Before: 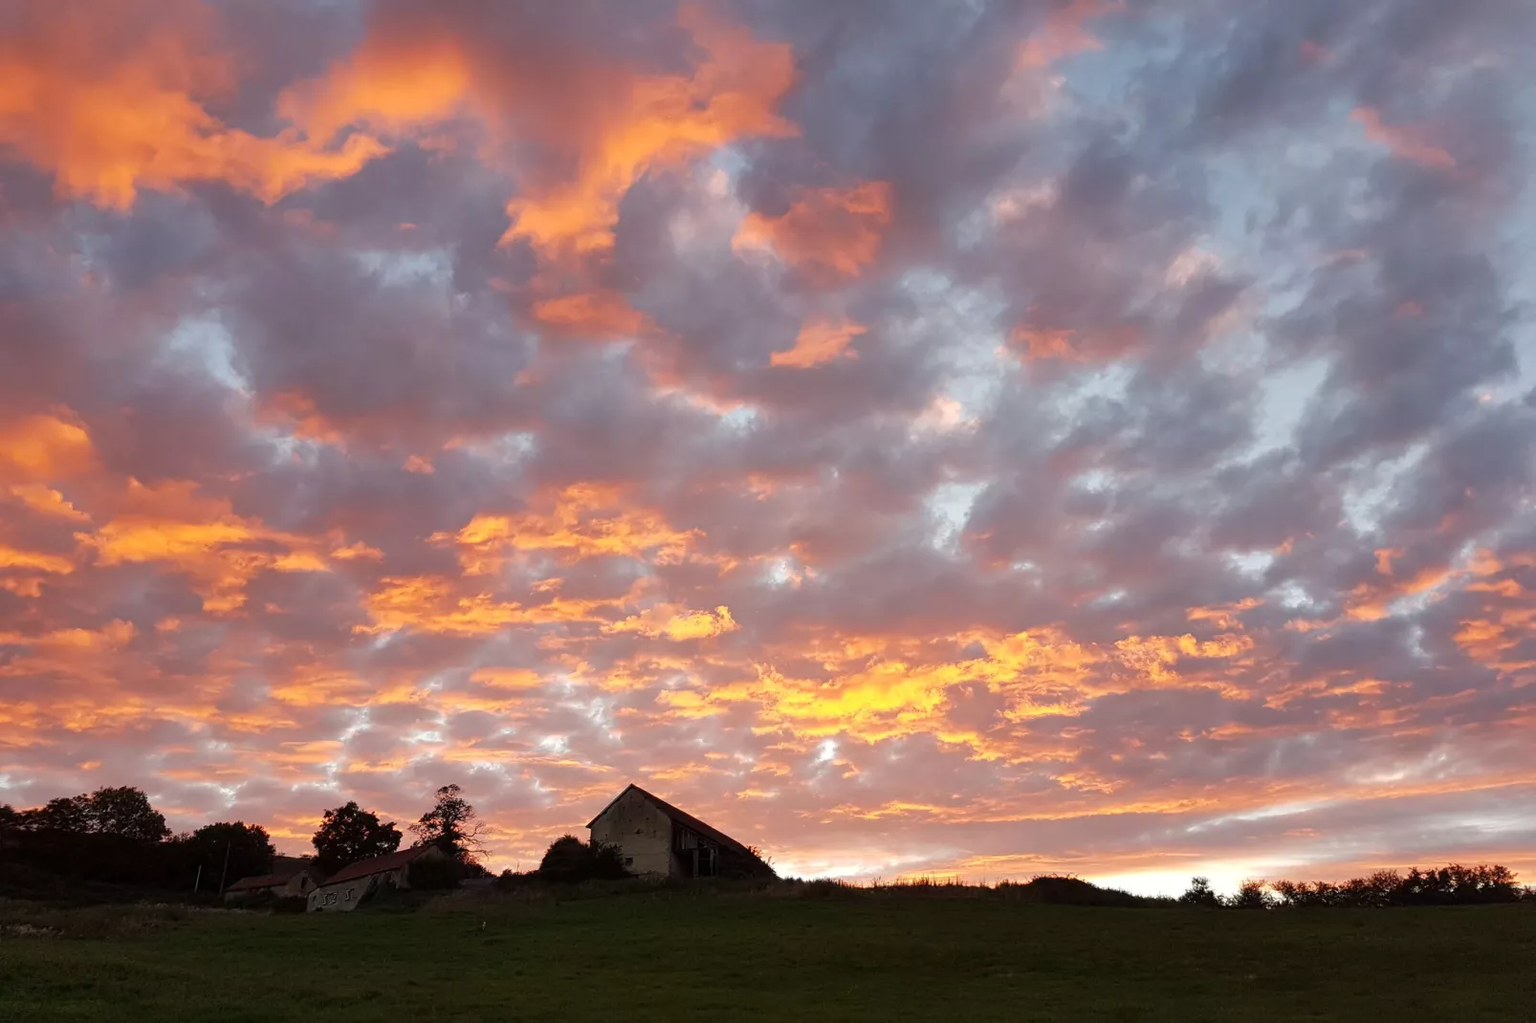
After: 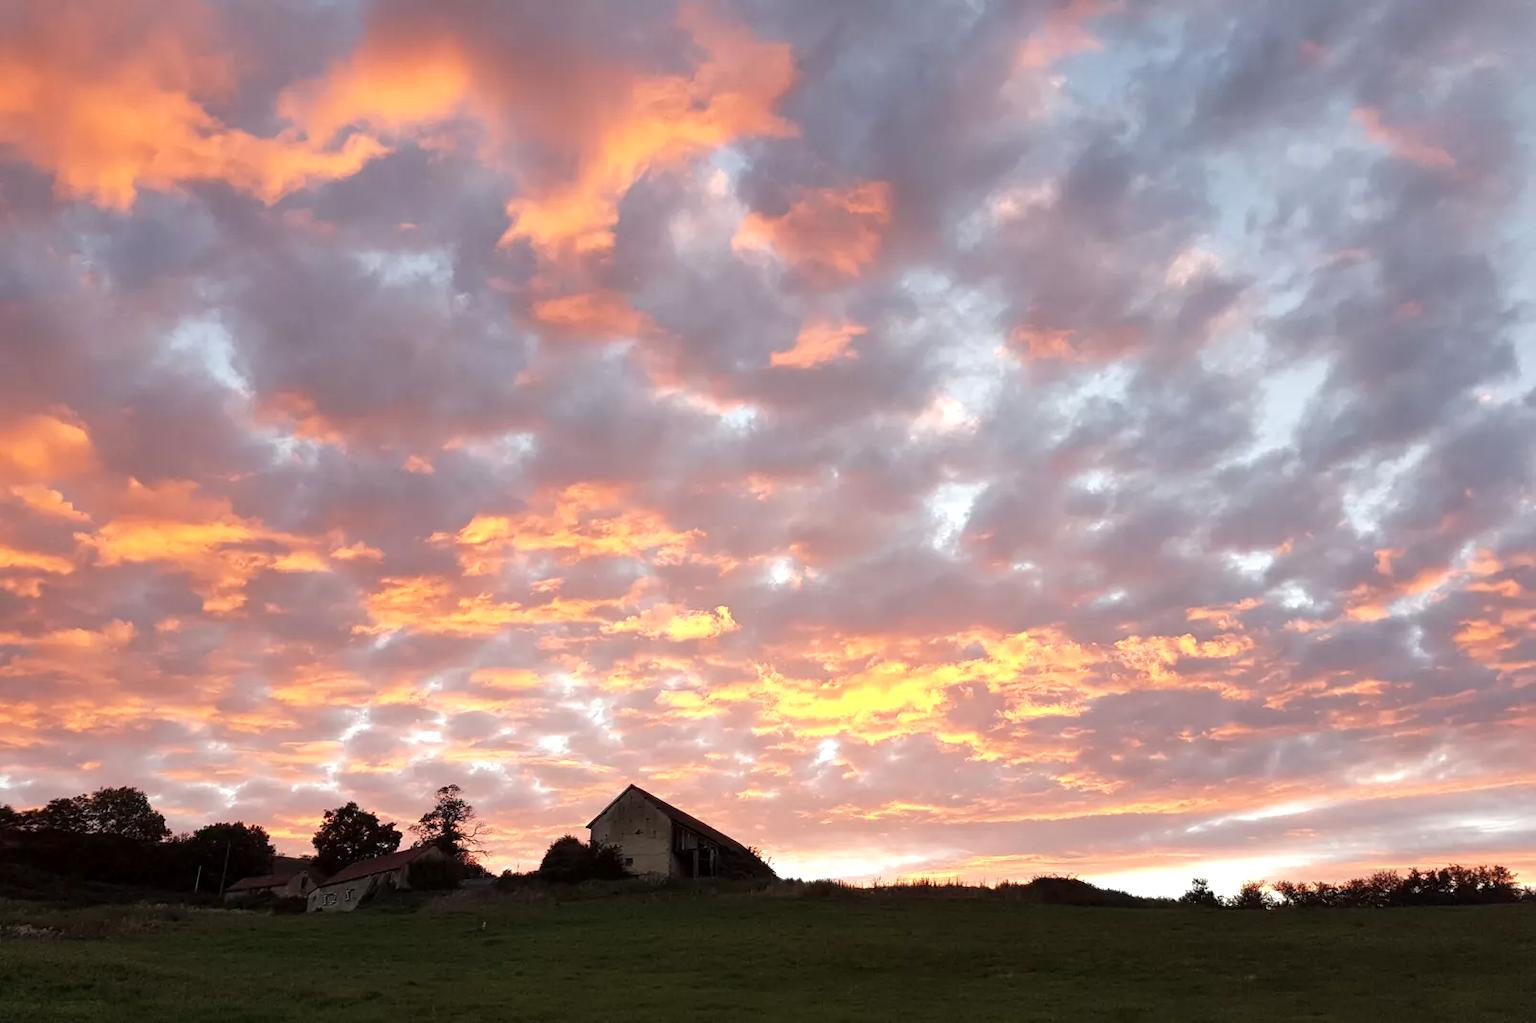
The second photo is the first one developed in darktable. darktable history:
contrast brightness saturation: saturation -0.163
exposure: black level correction 0.001, exposure 0.499 EV, compensate exposure bias true, compensate highlight preservation false
